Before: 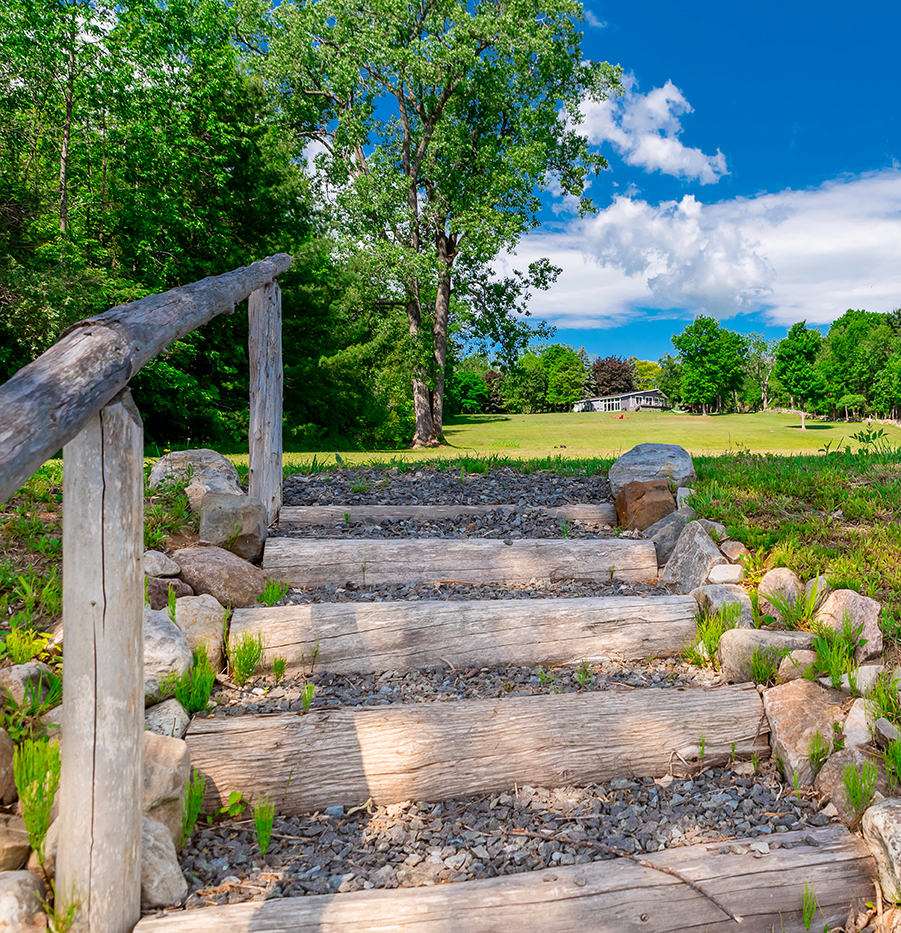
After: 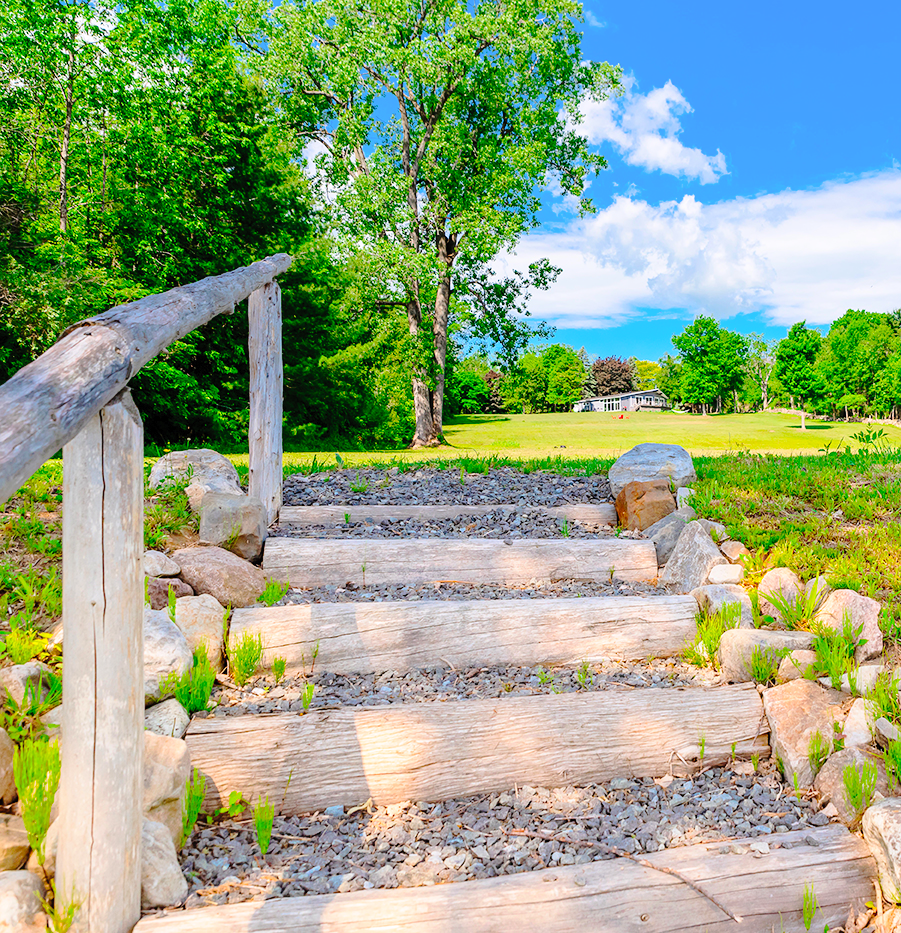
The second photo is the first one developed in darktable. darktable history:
contrast brightness saturation: contrast 0.07, brightness 0.18, saturation 0.4
tone curve: curves: ch0 [(0, 0) (0.003, 0.002) (0.011, 0.008) (0.025, 0.016) (0.044, 0.026) (0.069, 0.04) (0.1, 0.061) (0.136, 0.104) (0.177, 0.15) (0.224, 0.22) (0.277, 0.307) (0.335, 0.399) (0.399, 0.492) (0.468, 0.575) (0.543, 0.638) (0.623, 0.701) (0.709, 0.778) (0.801, 0.85) (0.898, 0.934) (1, 1)], preserve colors none
